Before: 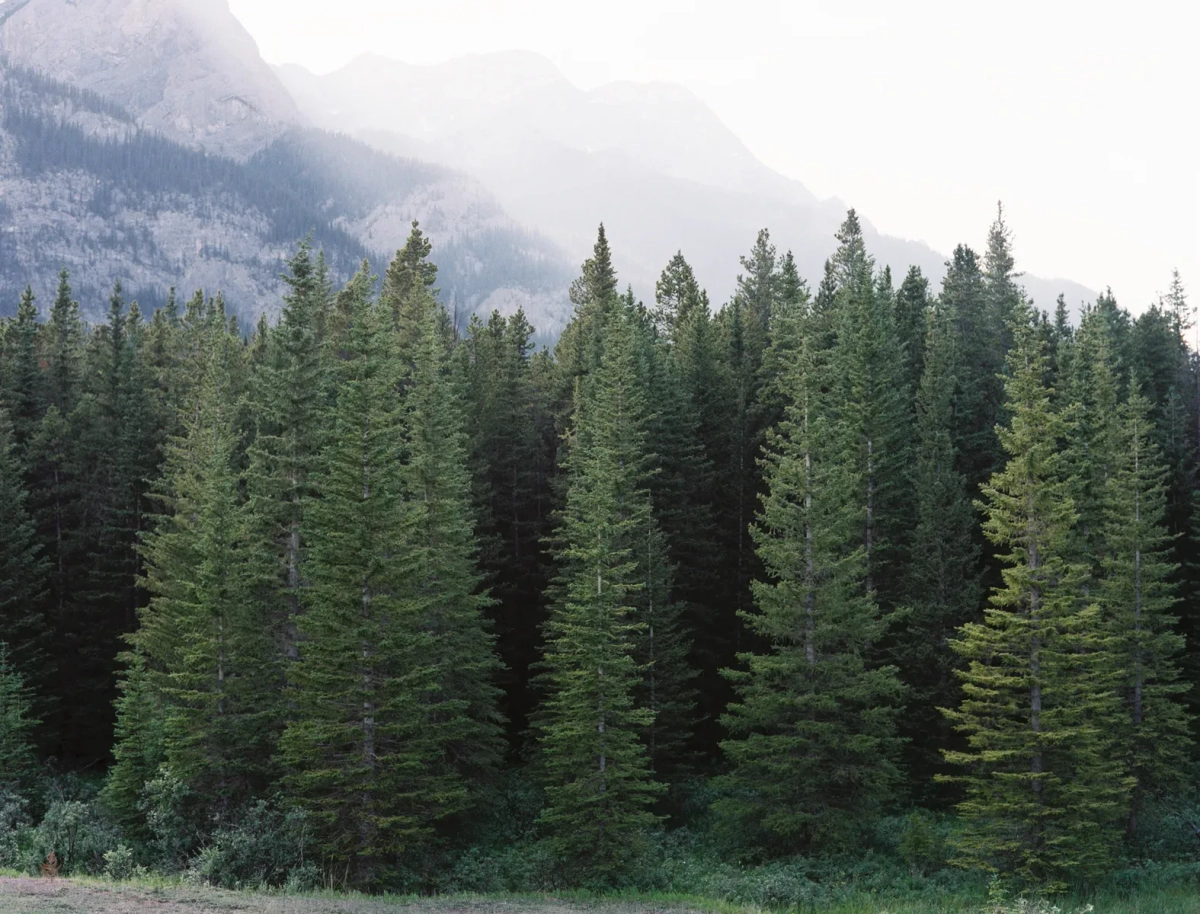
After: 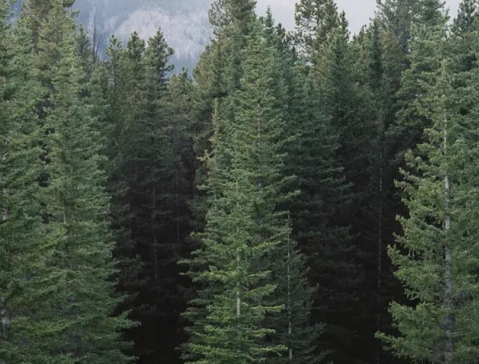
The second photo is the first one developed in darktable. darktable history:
crop: left 30.09%, top 30.49%, right 29.933%, bottom 29.578%
